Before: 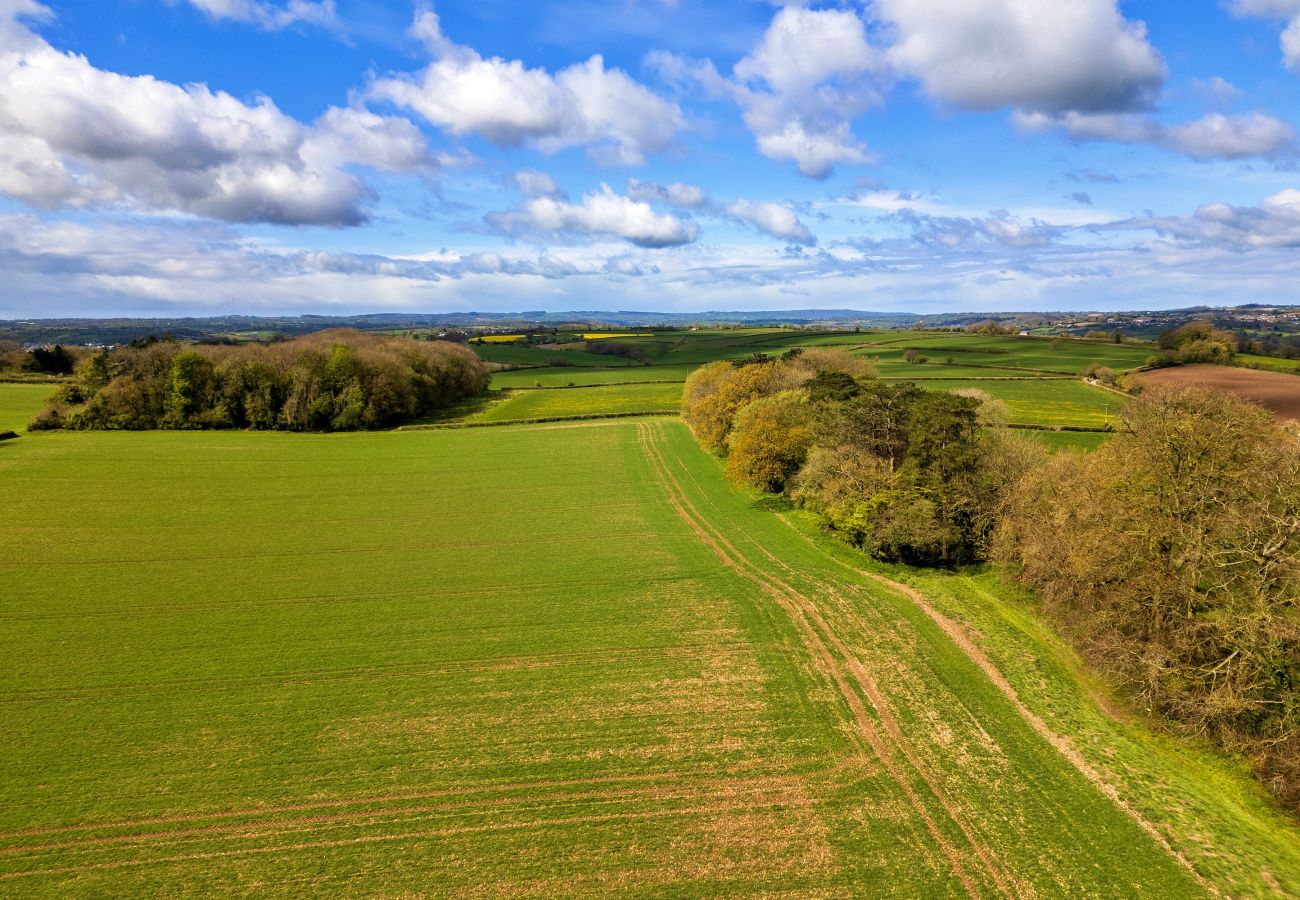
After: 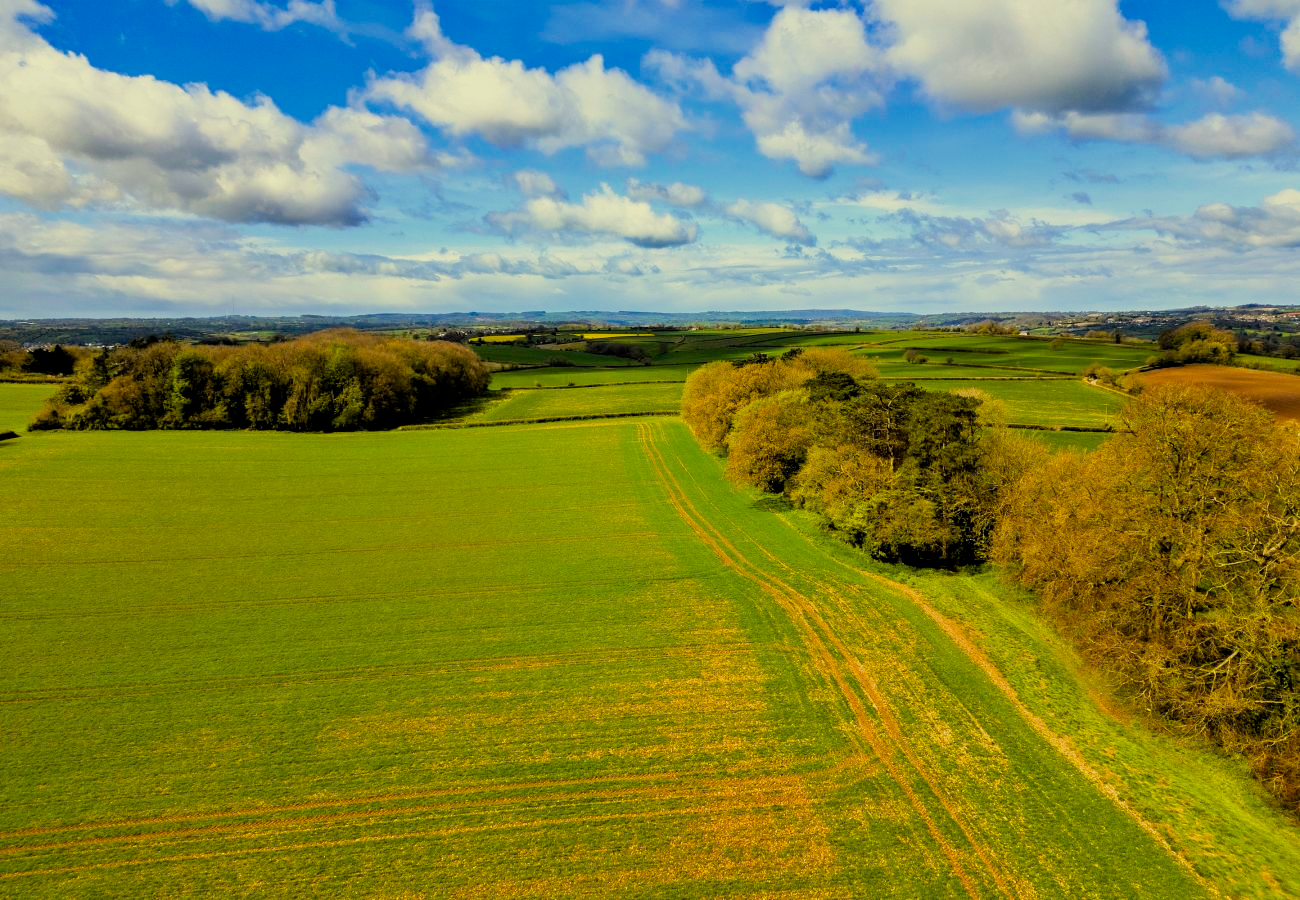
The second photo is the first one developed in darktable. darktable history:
white balance: red 1.029, blue 0.92
filmic rgb: black relative exposure -7.75 EV, white relative exposure 4.4 EV, threshold 3 EV, target black luminance 0%, hardness 3.76, latitude 50.51%, contrast 1.074, highlights saturation mix 10%, shadows ↔ highlights balance -0.22%, color science v4 (2020), enable highlight reconstruction true
color correction: highlights a* -5.94, highlights b* 11.19
